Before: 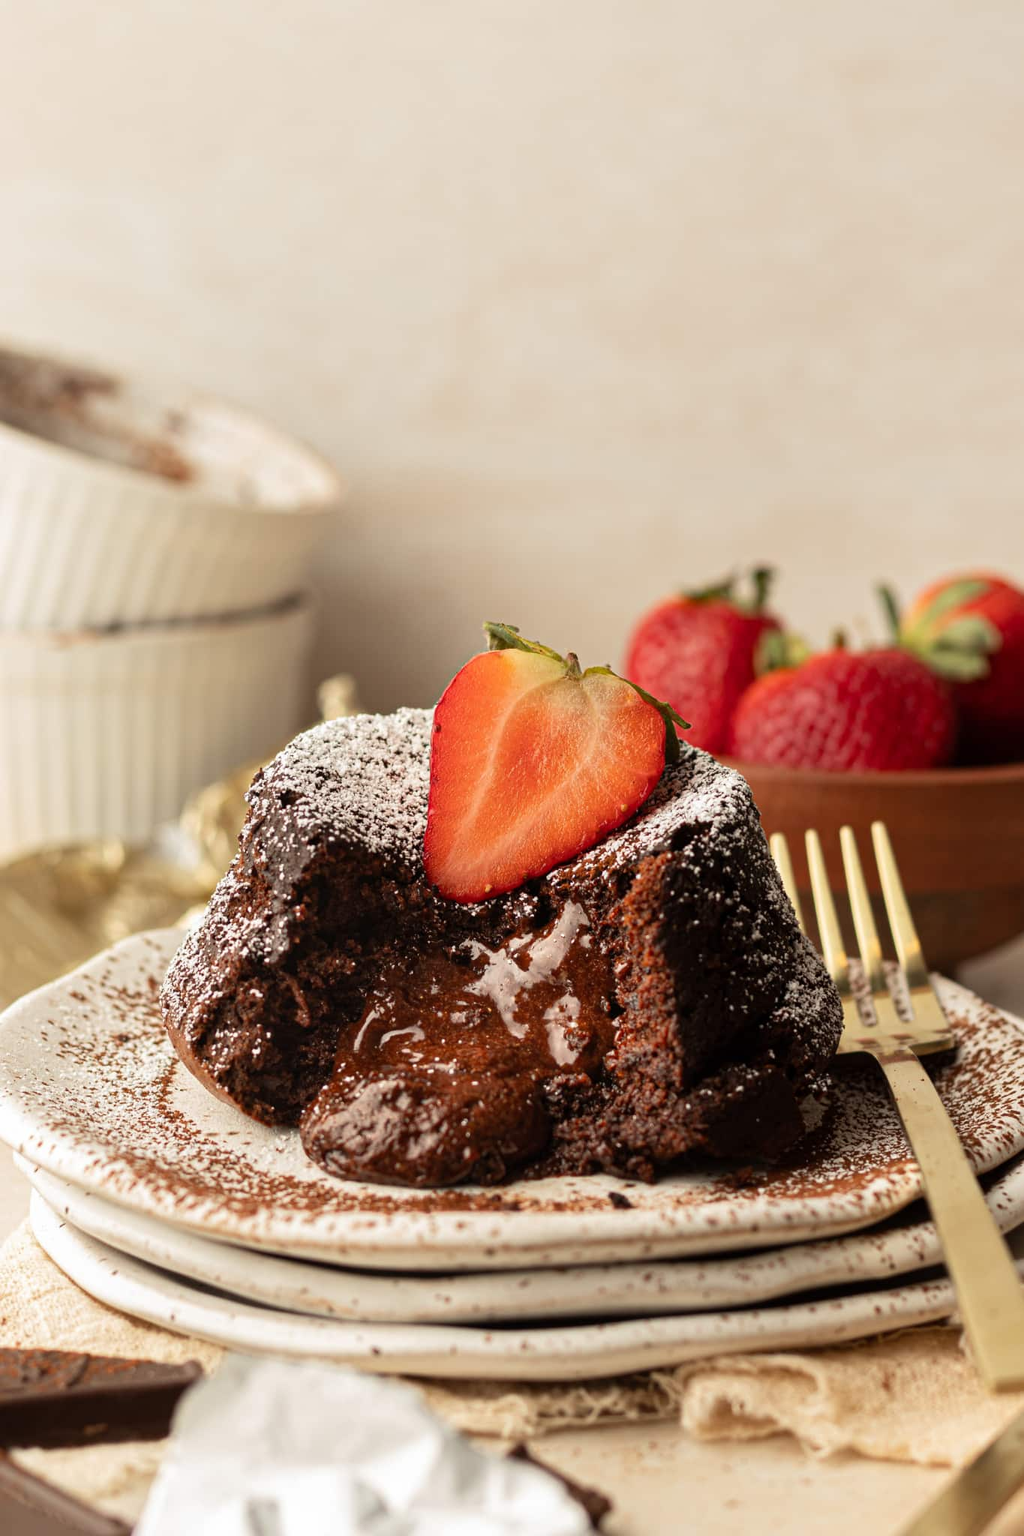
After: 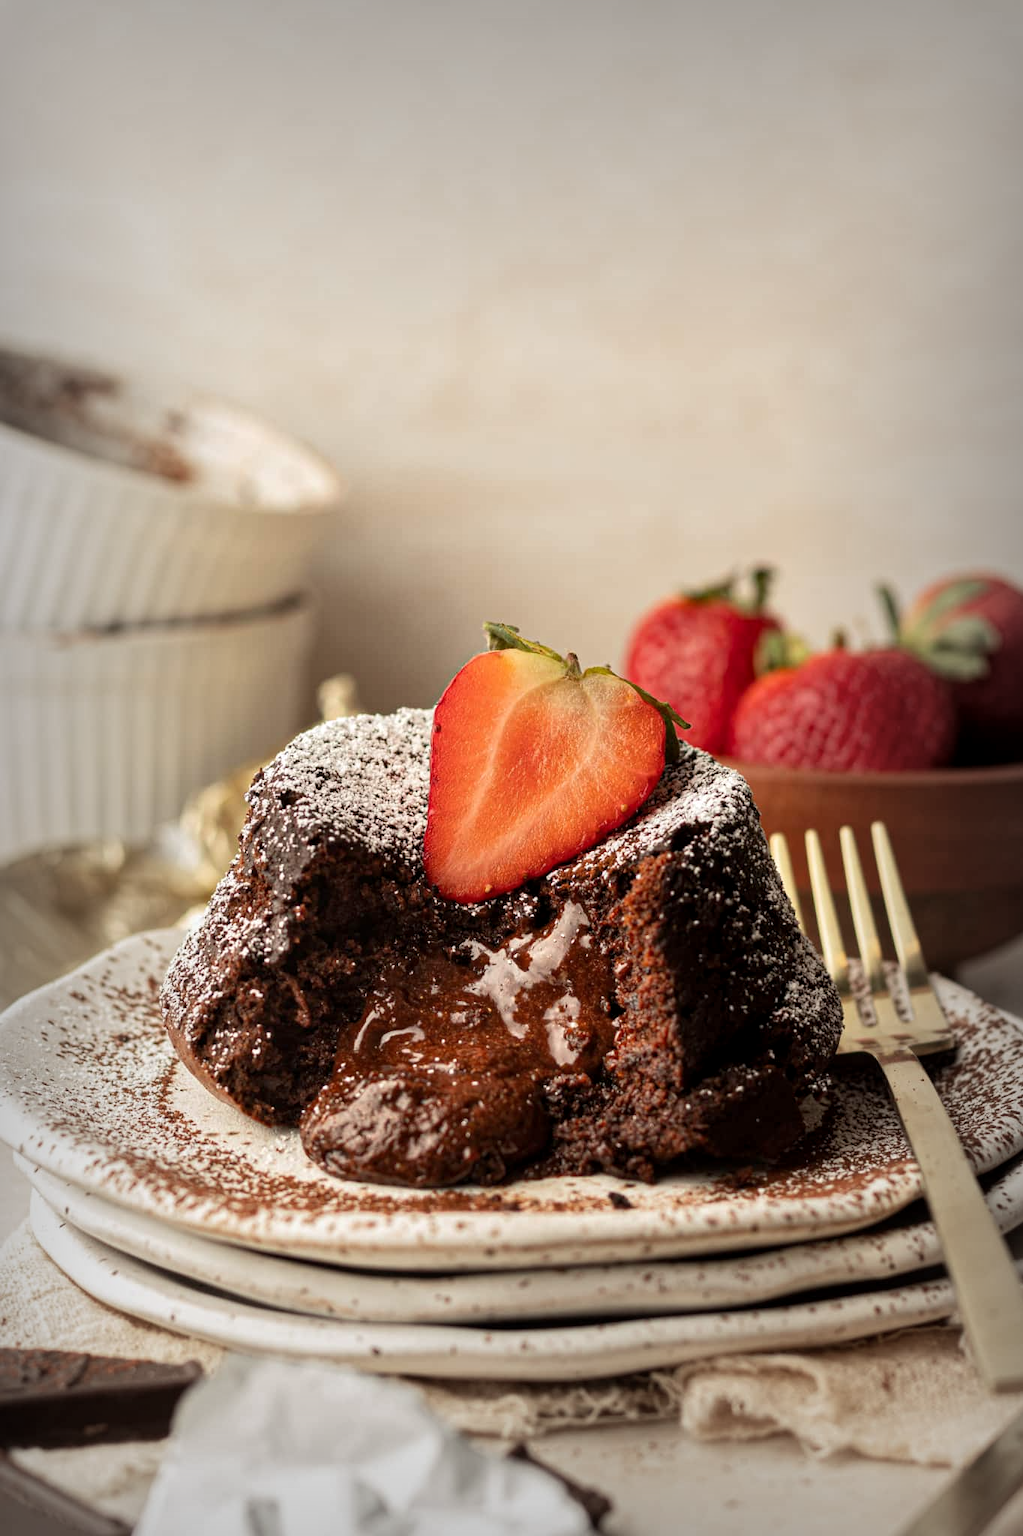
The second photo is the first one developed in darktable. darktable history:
vignetting: fall-off start 54.15%, automatic ratio true, width/height ratio 1.317, shape 0.223
local contrast: highlights 104%, shadows 100%, detail 120%, midtone range 0.2
